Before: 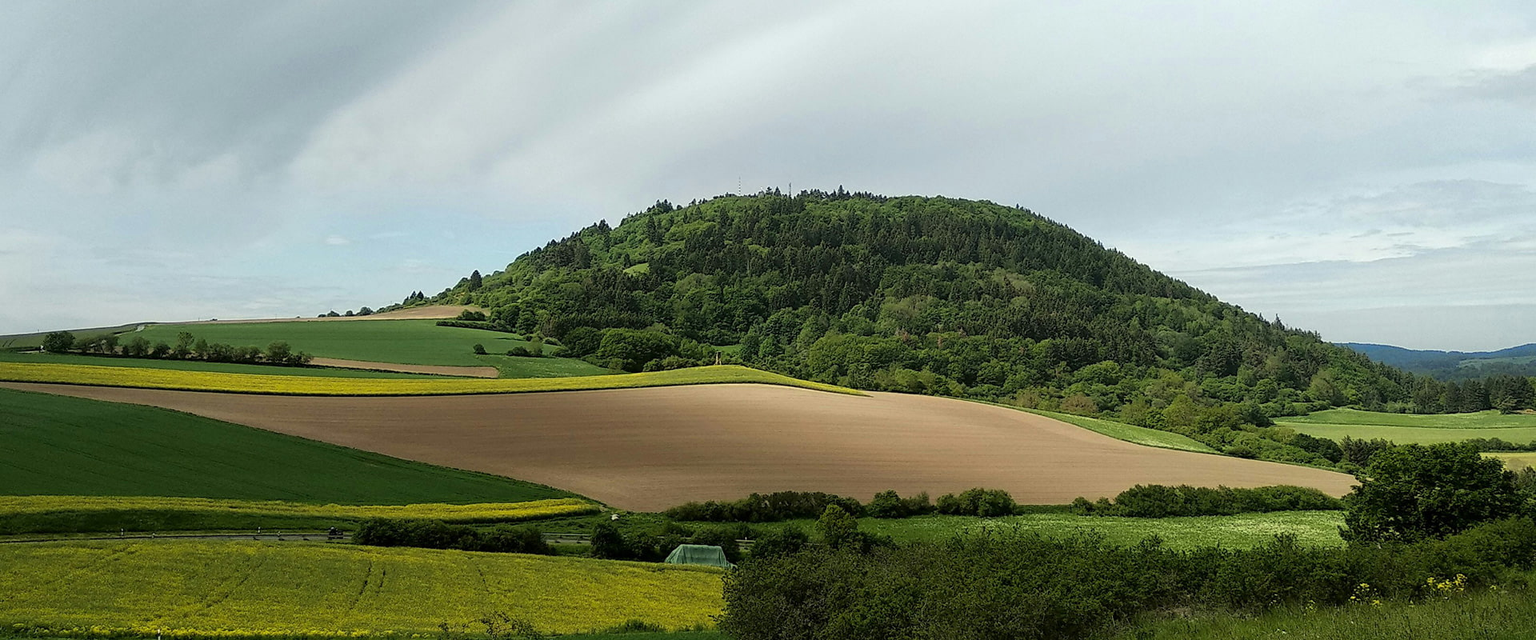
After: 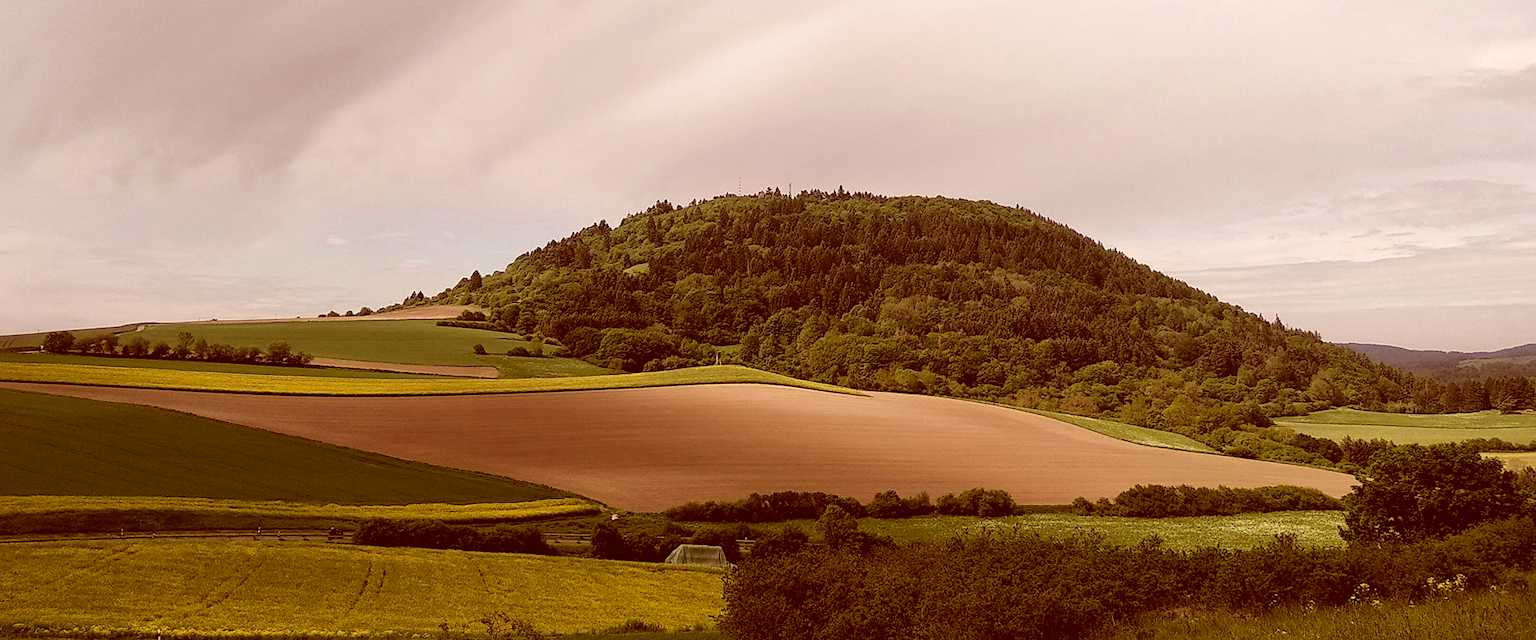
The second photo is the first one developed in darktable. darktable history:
color correction: highlights a* 9.43, highlights b* 8.93, shadows a* 39.86, shadows b* 39.45, saturation 0.806
